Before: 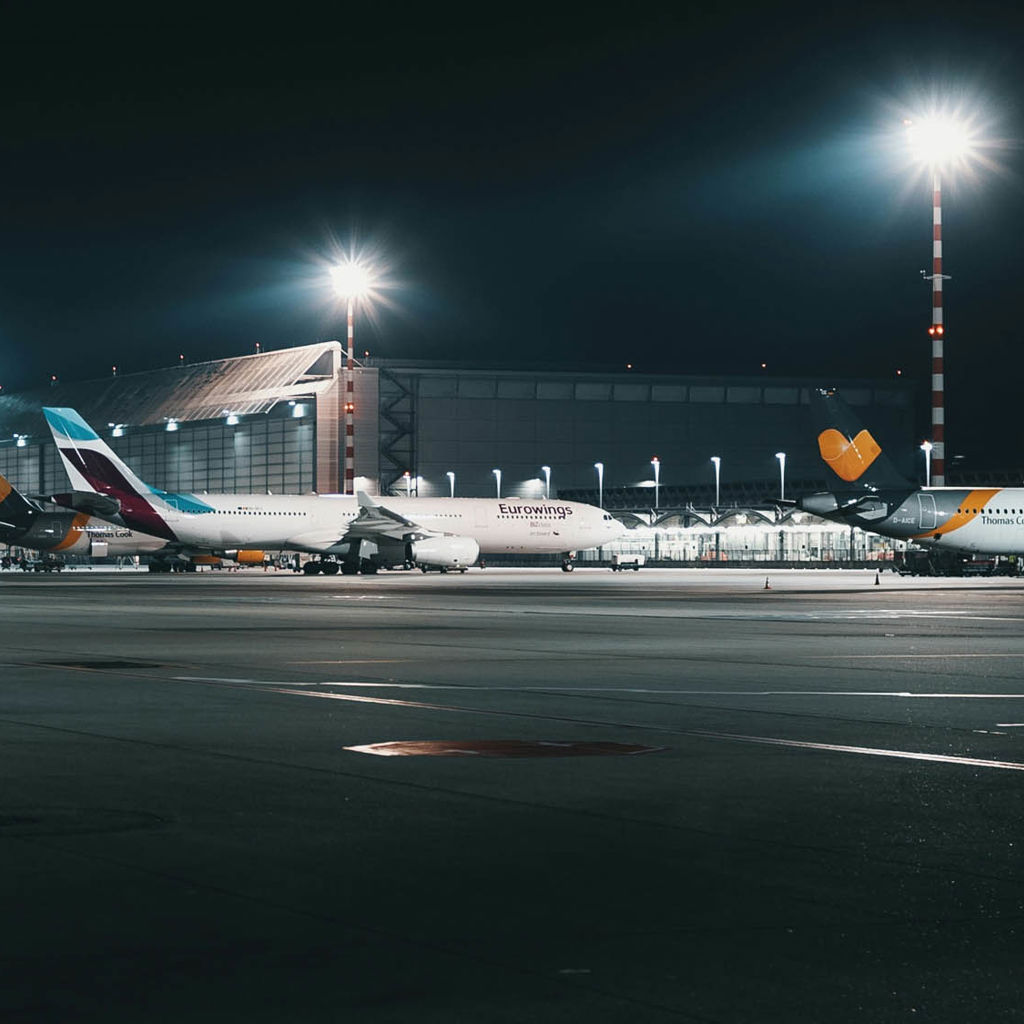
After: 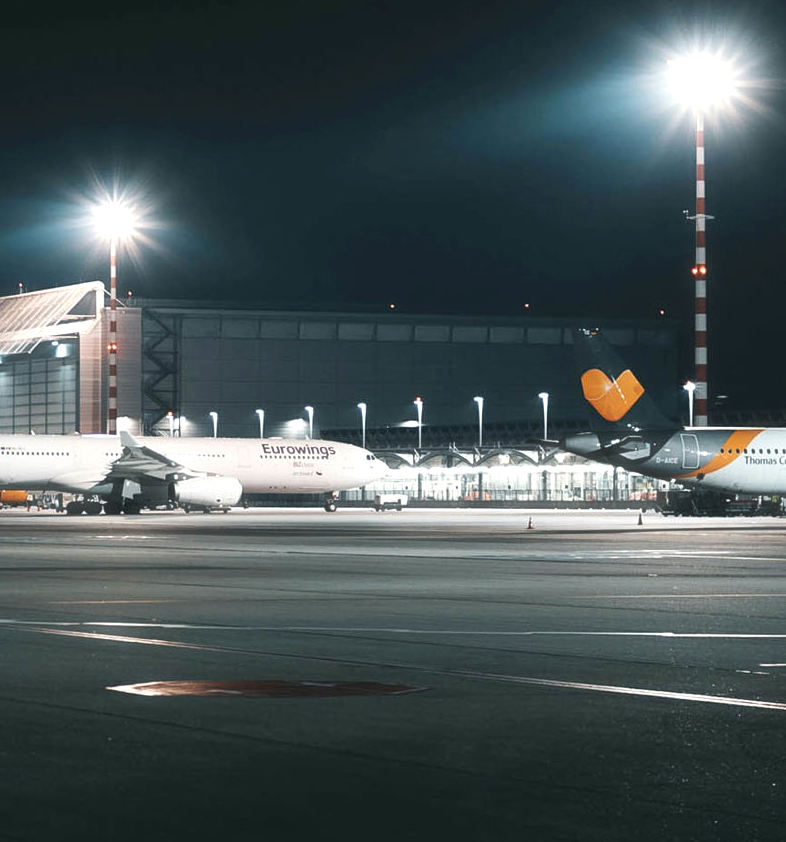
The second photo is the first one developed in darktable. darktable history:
local contrast: mode bilateral grid, contrast 15, coarseness 36, detail 105%, midtone range 0.2
haze removal: strength -0.113, compatibility mode true, adaptive false
exposure: exposure 0.353 EV, compensate highlight preservation false
crop: left 23.223%, top 5.866%, bottom 11.888%
